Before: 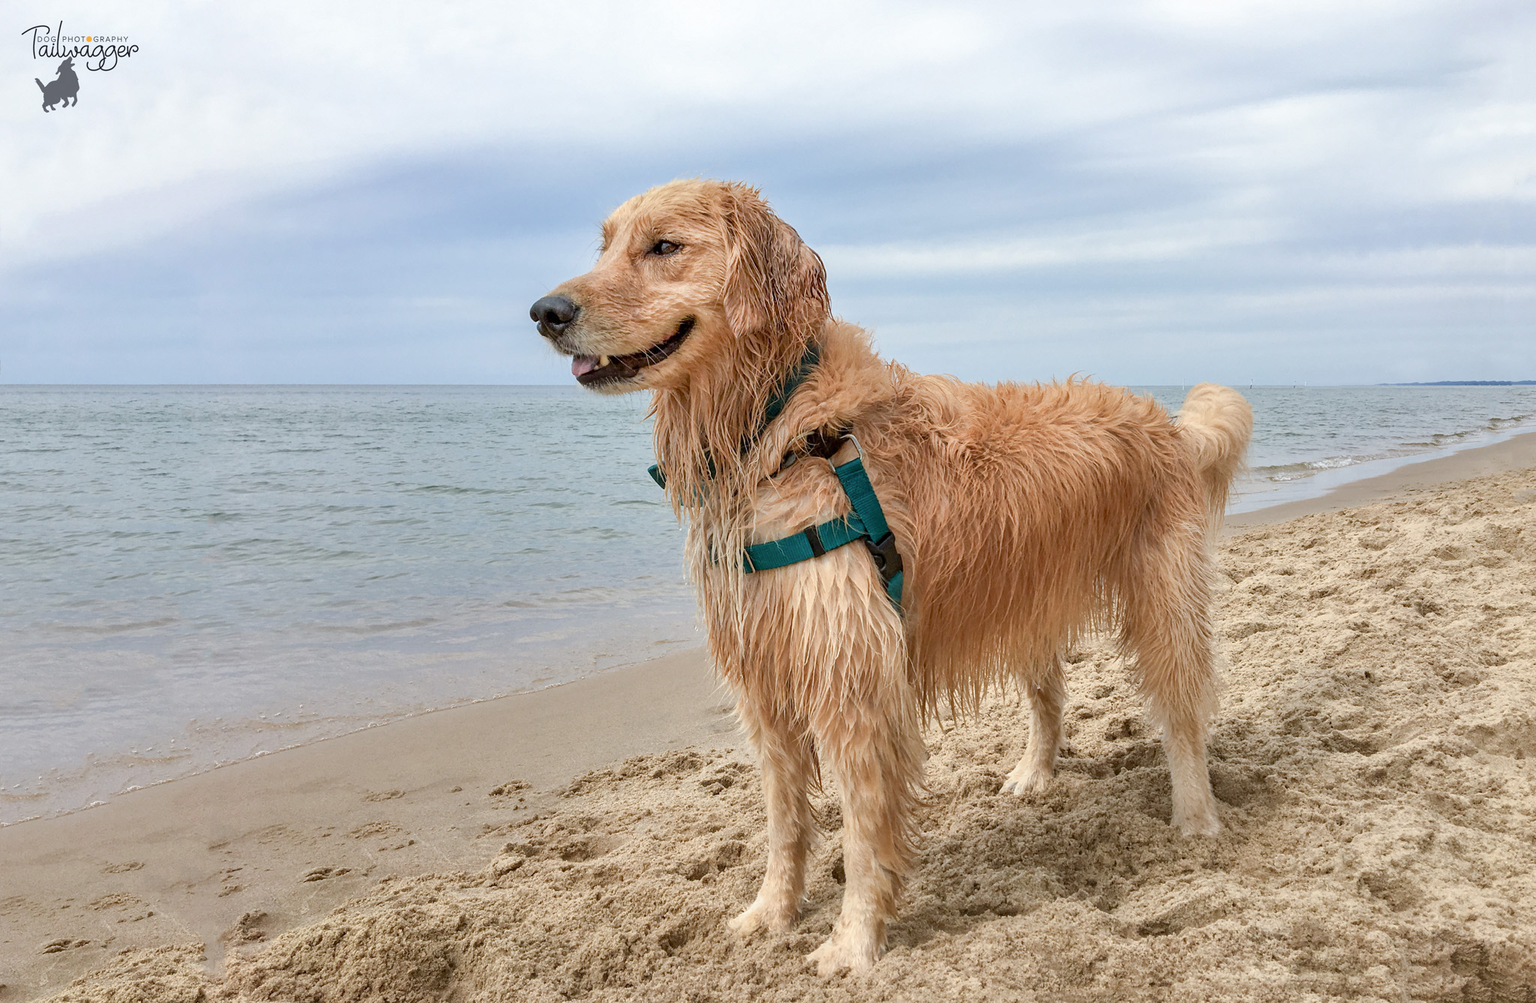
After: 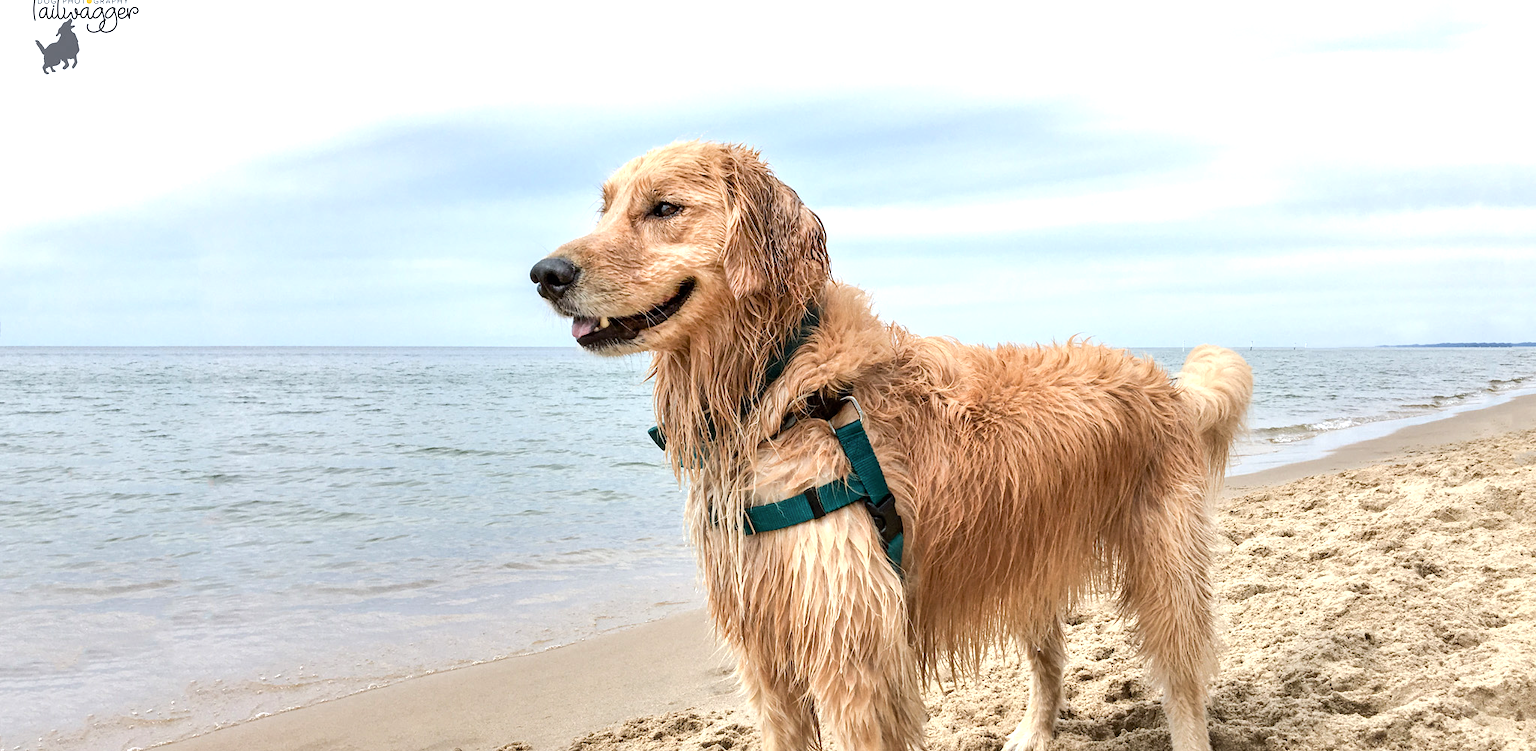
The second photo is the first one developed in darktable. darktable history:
crop: top 3.857%, bottom 21.132%
tone equalizer: -8 EV -0.75 EV, -7 EV -0.7 EV, -6 EV -0.6 EV, -5 EV -0.4 EV, -3 EV 0.4 EV, -2 EV 0.6 EV, -1 EV 0.7 EV, +0 EV 0.75 EV, edges refinement/feathering 500, mask exposure compensation -1.57 EV, preserve details no
